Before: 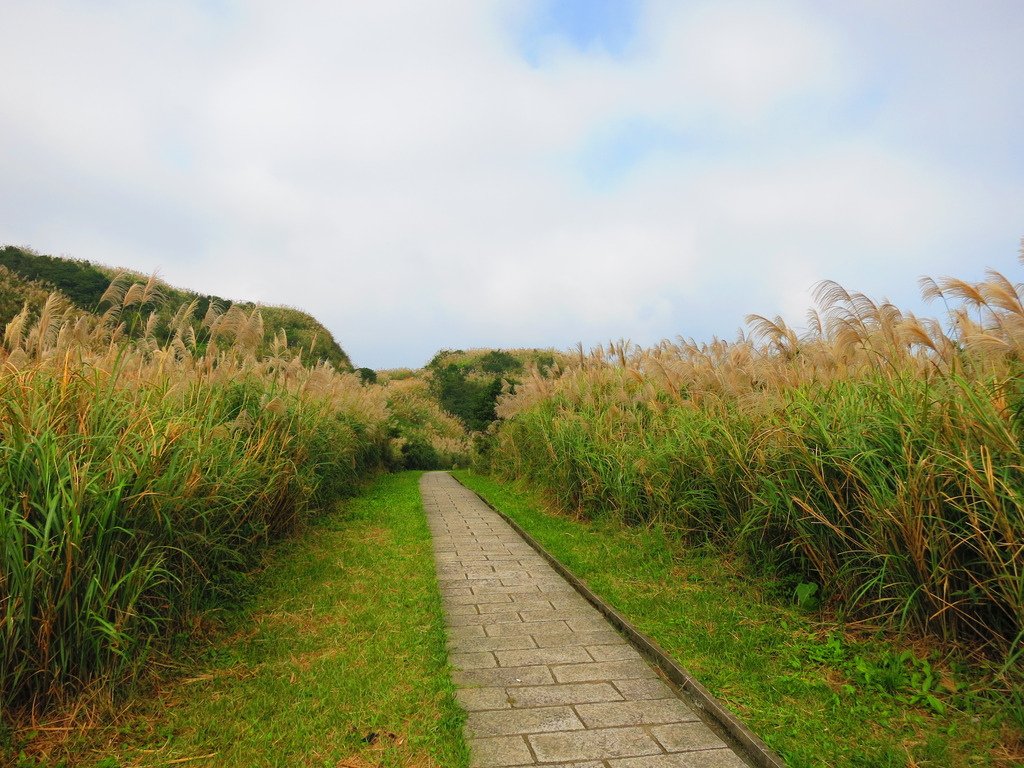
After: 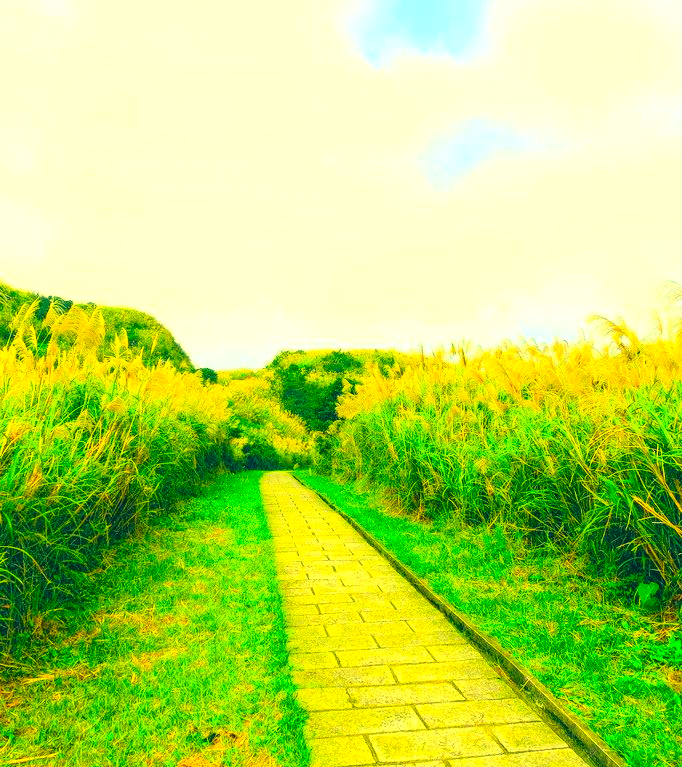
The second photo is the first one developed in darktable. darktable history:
exposure: black level correction 0, exposure 1.199 EV, compensate highlight preservation false
contrast brightness saturation: contrast 0.199, brightness 0.192, saturation 0.781
color correction: highlights a* -15.81, highlights b* 39.54, shadows a* -39.6, shadows b* -26.73
local contrast: on, module defaults
crop and rotate: left 15.613%, right 17.71%
